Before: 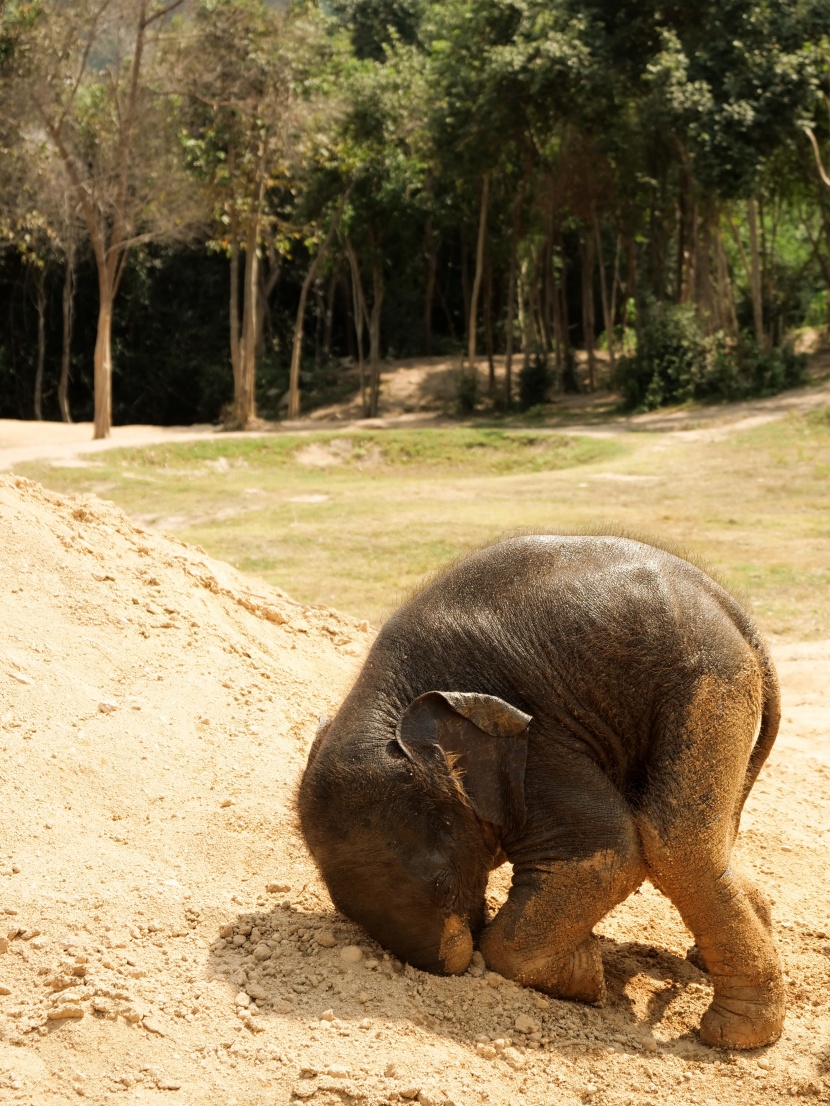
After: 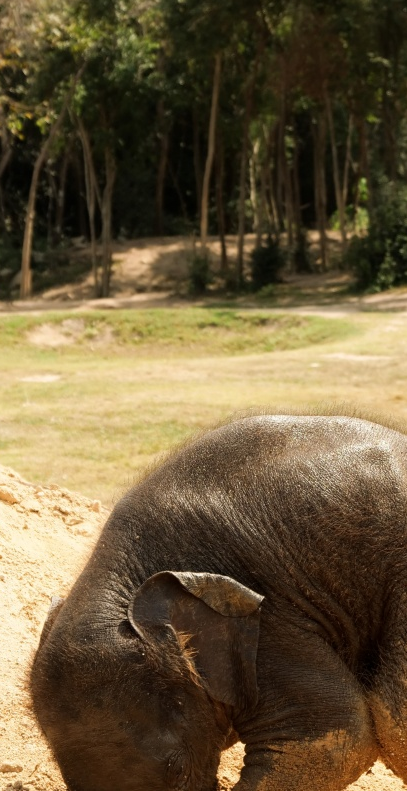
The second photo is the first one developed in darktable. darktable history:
crop: left 32.36%, top 10.936%, right 18.508%, bottom 17.523%
